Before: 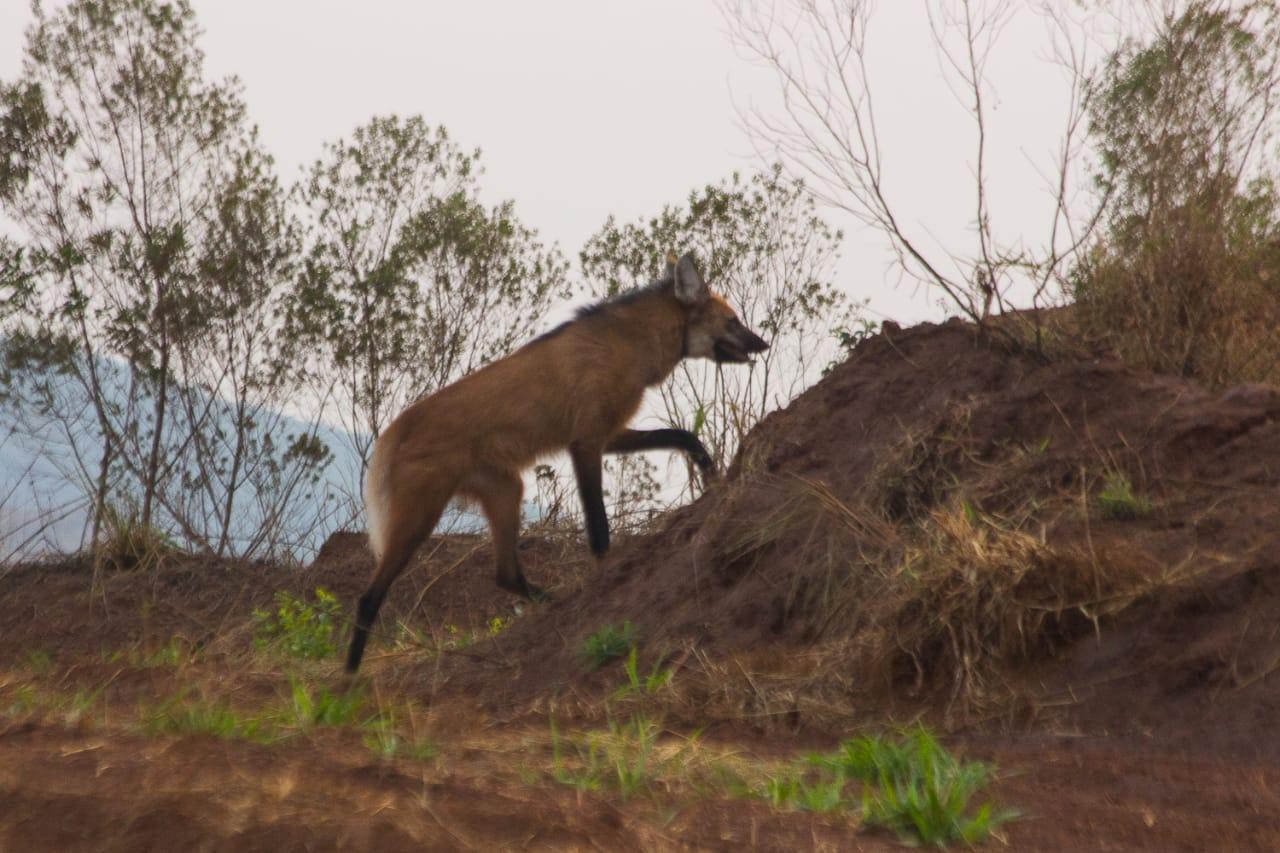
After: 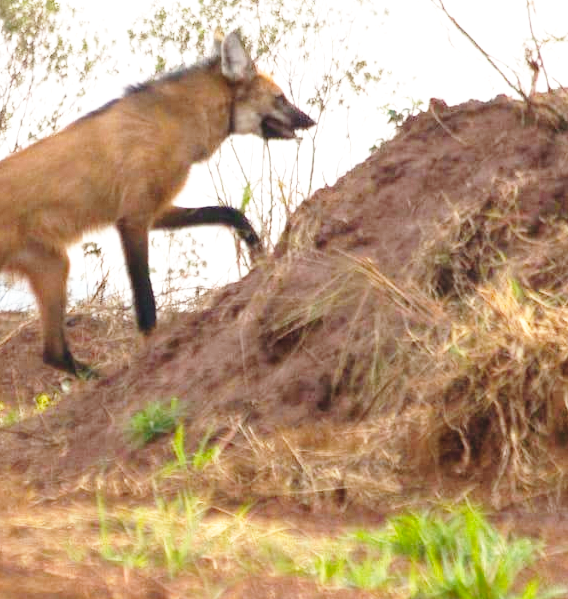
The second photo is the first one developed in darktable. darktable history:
exposure: exposure 0.74 EV, compensate highlight preservation false
white balance: red 1.009, blue 0.985
base curve: curves: ch0 [(0, 0) (0.028, 0.03) (0.105, 0.232) (0.387, 0.748) (0.754, 0.968) (1, 1)], fusion 1, exposure shift 0.576, preserve colors none
color zones: curves: ch0 [(0, 0.613) (0.01, 0.613) (0.245, 0.448) (0.498, 0.529) (0.642, 0.665) (0.879, 0.777) (0.99, 0.613)]; ch1 [(0, 0) (0.143, 0) (0.286, 0) (0.429, 0) (0.571, 0) (0.714, 0) (0.857, 0)], mix -93.41%
crop: left 35.432%, top 26.233%, right 20.145%, bottom 3.432%
